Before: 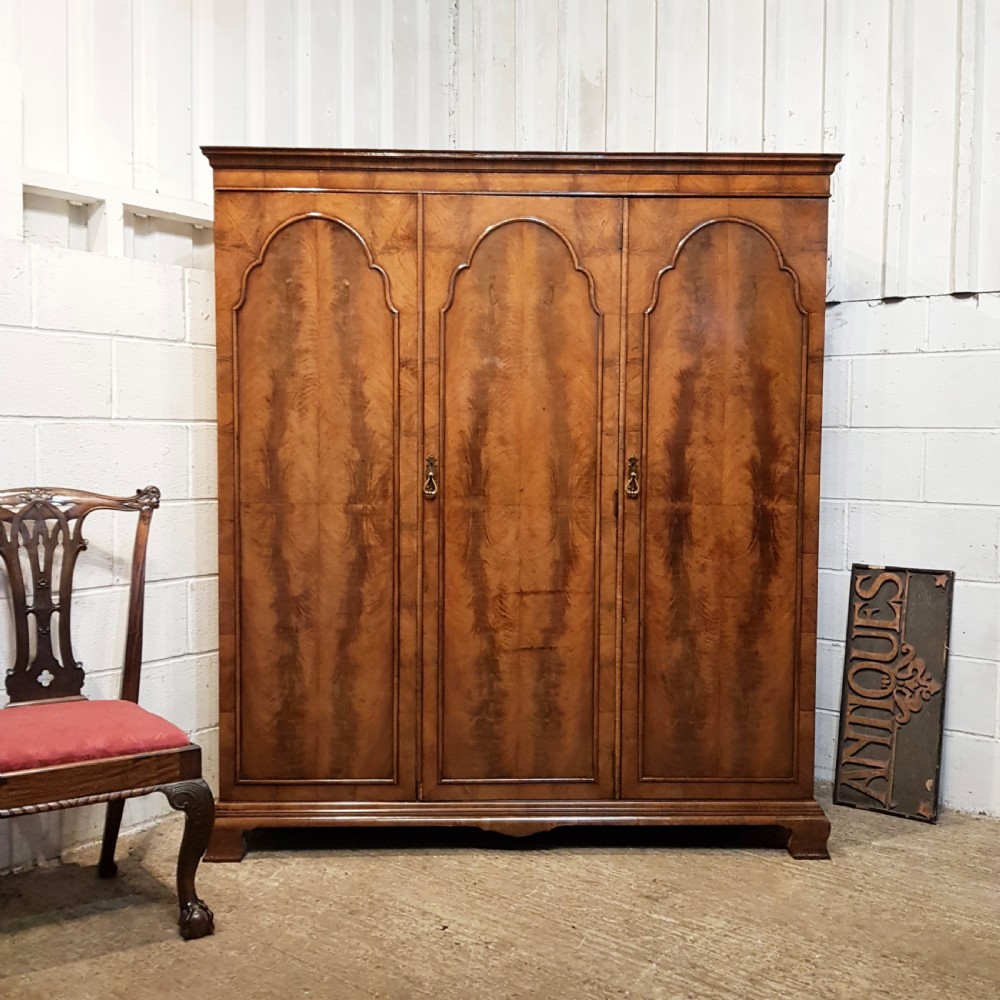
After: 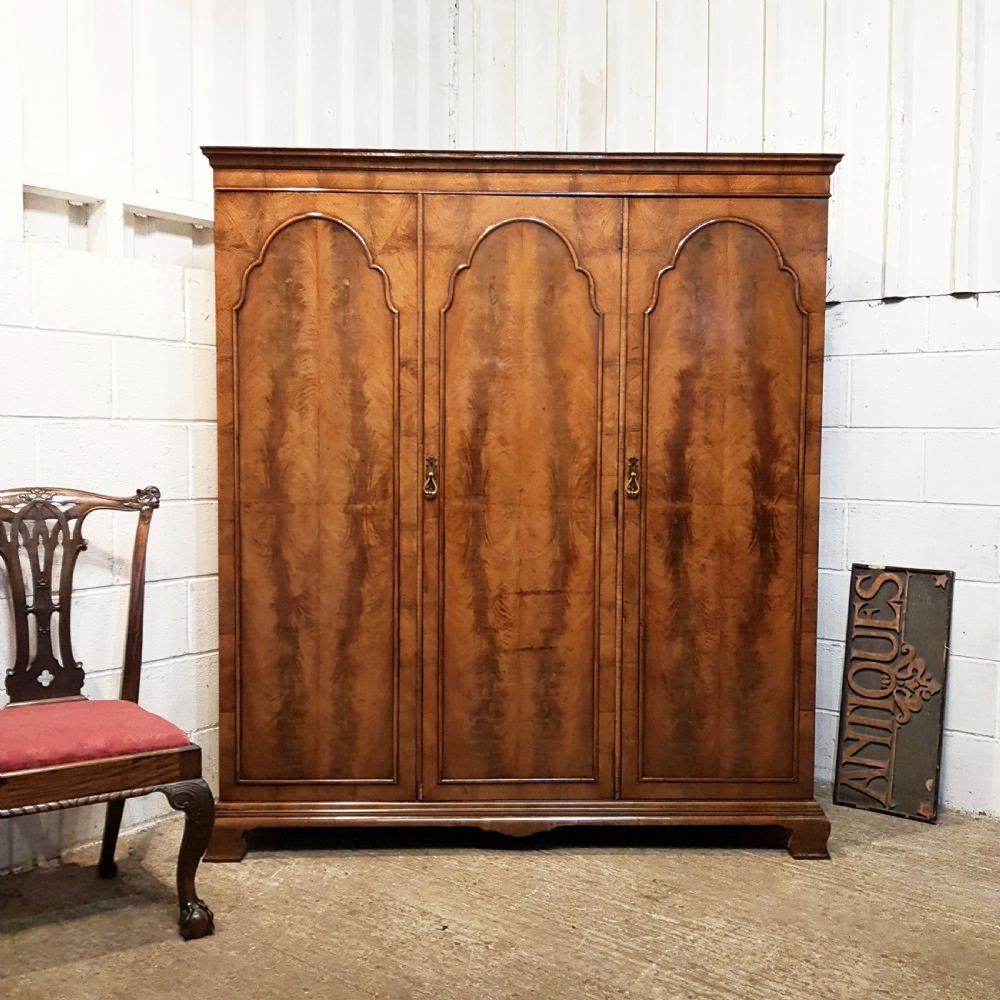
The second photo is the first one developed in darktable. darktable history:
shadows and highlights: shadows 0.445, highlights 40.54
